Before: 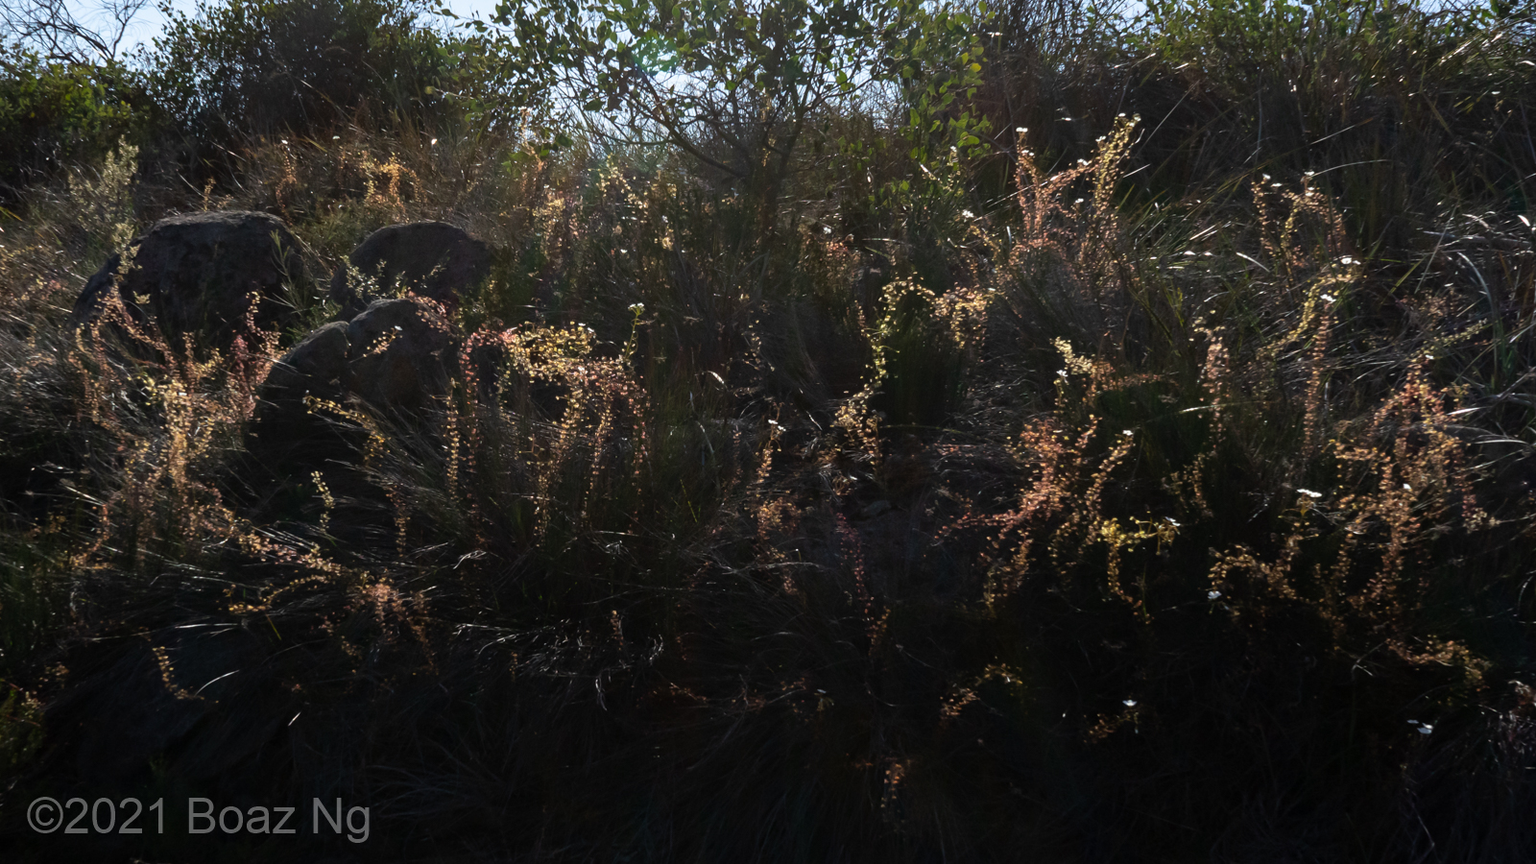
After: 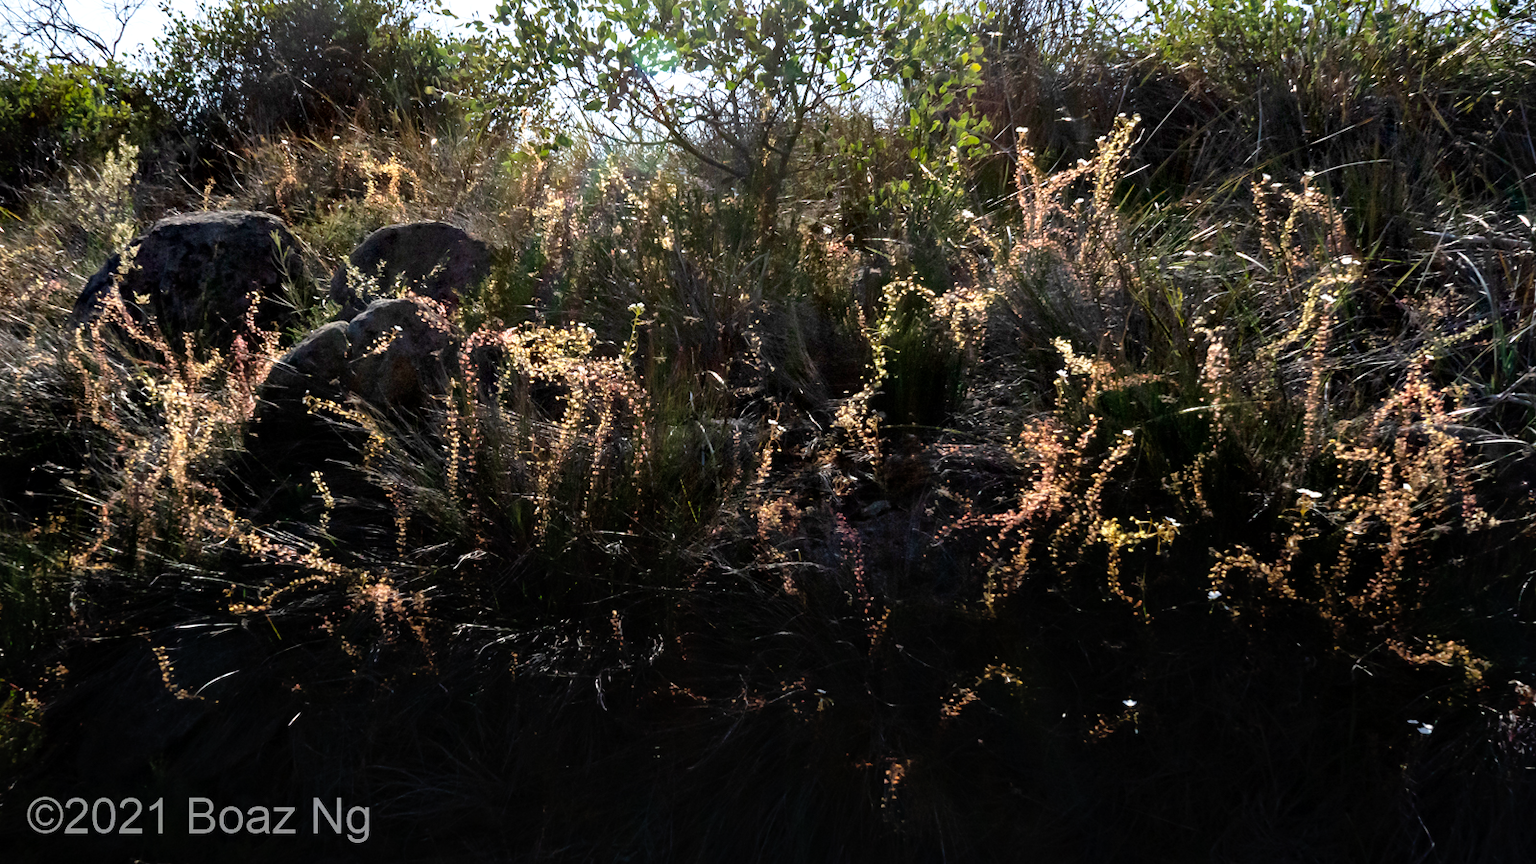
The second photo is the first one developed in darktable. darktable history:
base curve: curves: ch0 [(0, 0) (0.012, 0.01) (0.073, 0.168) (0.31, 0.711) (0.645, 0.957) (1, 1)], preserve colors none
local contrast: mode bilateral grid, contrast 20, coarseness 50, detail 148%, midtone range 0.2
